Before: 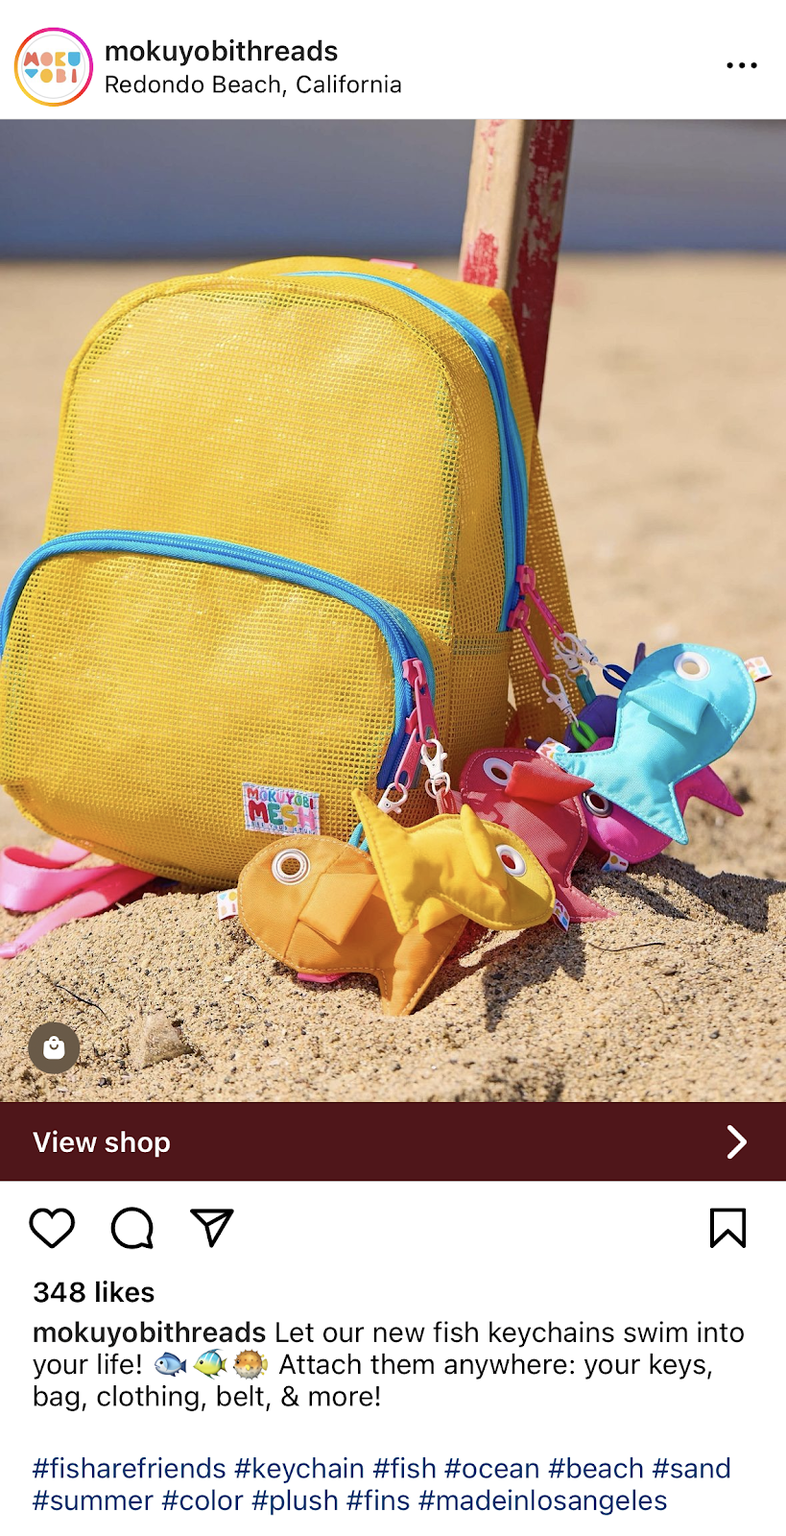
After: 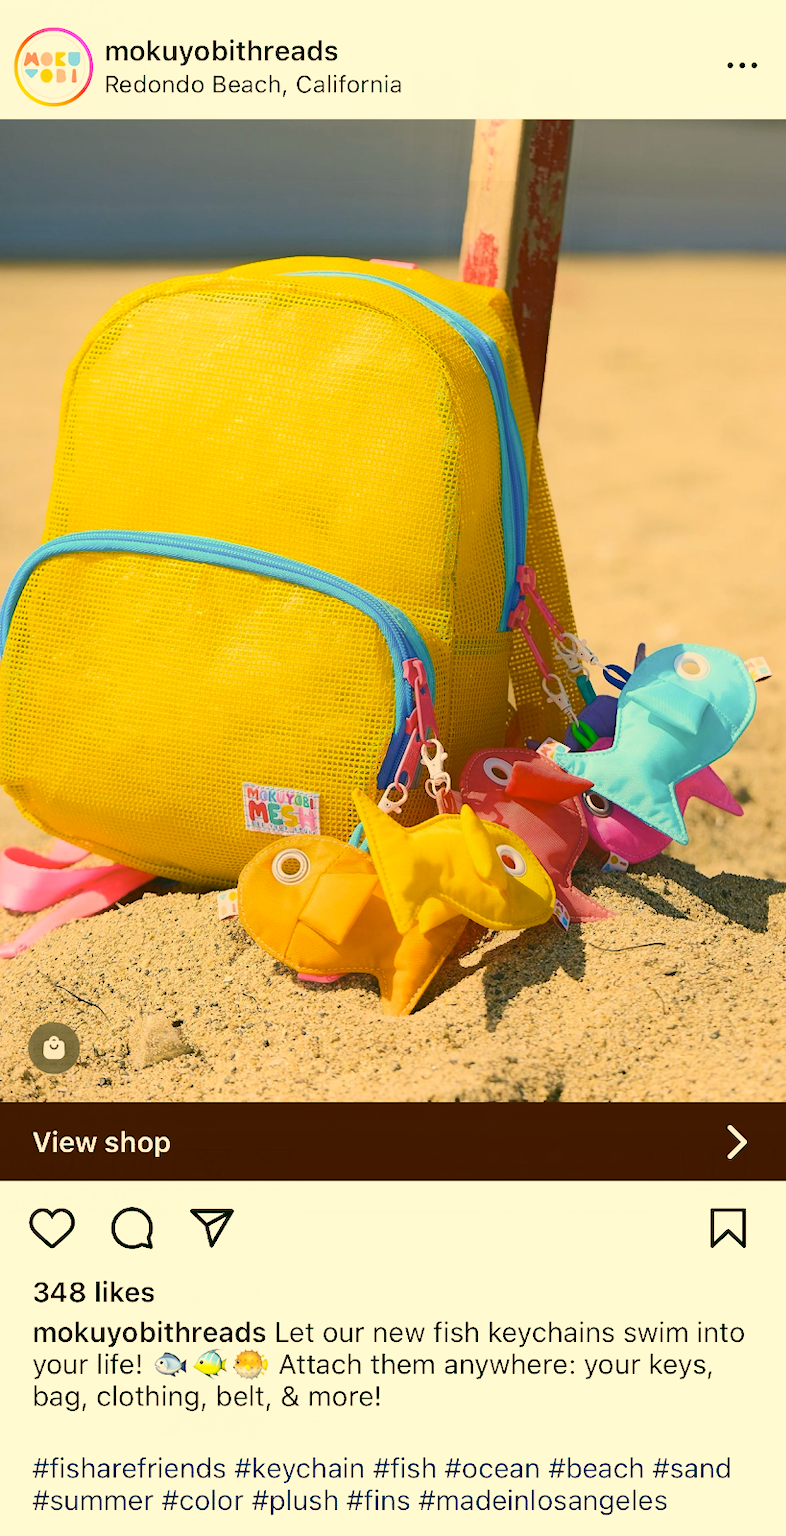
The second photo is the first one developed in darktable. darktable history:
contrast equalizer: octaves 7, y [[0.6 ×6], [0.55 ×6], [0 ×6], [0 ×6], [0 ×6]], mix -1
contrast brightness saturation: contrast 0.14
color correction: highlights a* 5.3, highlights b* 24.26, shadows a* -15.58, shadows b* 4.02
